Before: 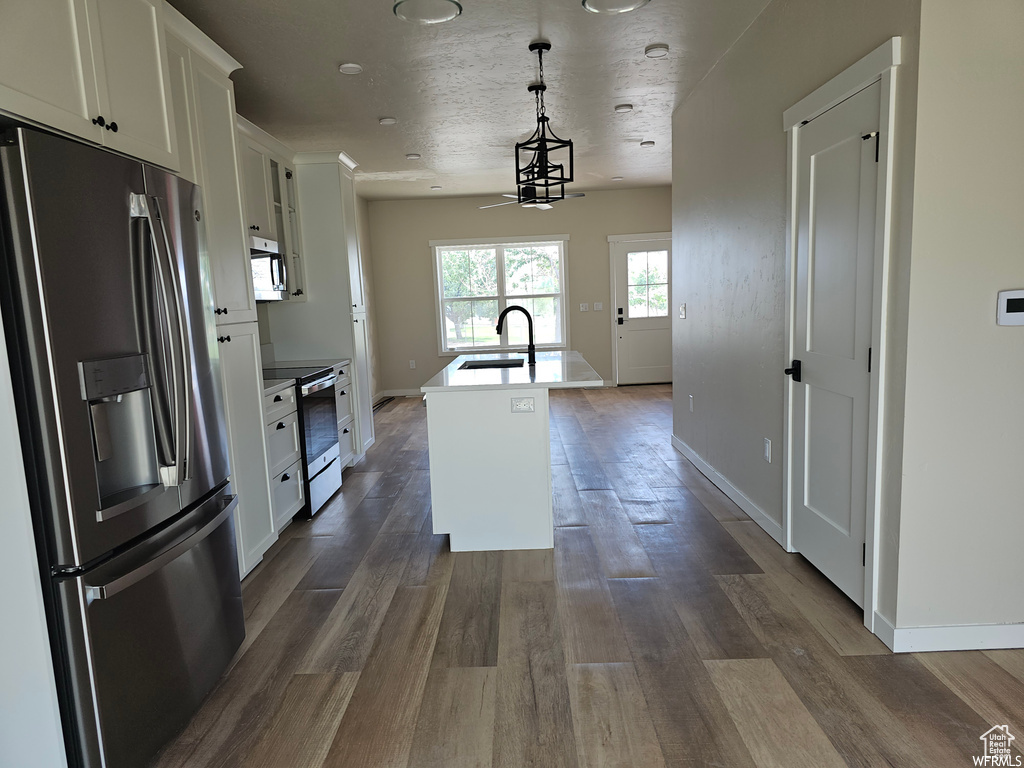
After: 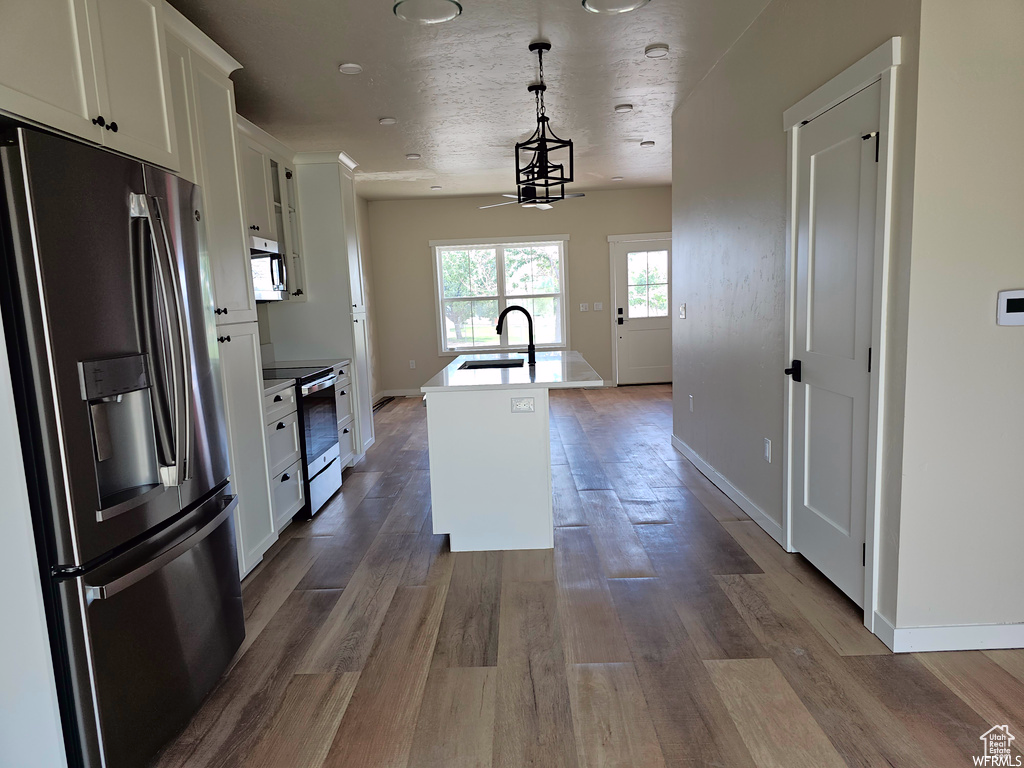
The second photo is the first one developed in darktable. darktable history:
tone curve: curves: ch0 [(0, 0) (0.126, 0.061) (0.362, 0.382) (0.498, 0.498) (0.706, 0.712) (1, 1)]; ch1 [(0, 0) (0.5, 0.505) (0.55, 0.578) (1, 1)]; ch2 [(0, 0) (0.44, 0.424) (0.489, 0.483) (0.537, 0.538) (1, 1)], color space Lab, independent channels, preserve colors none
